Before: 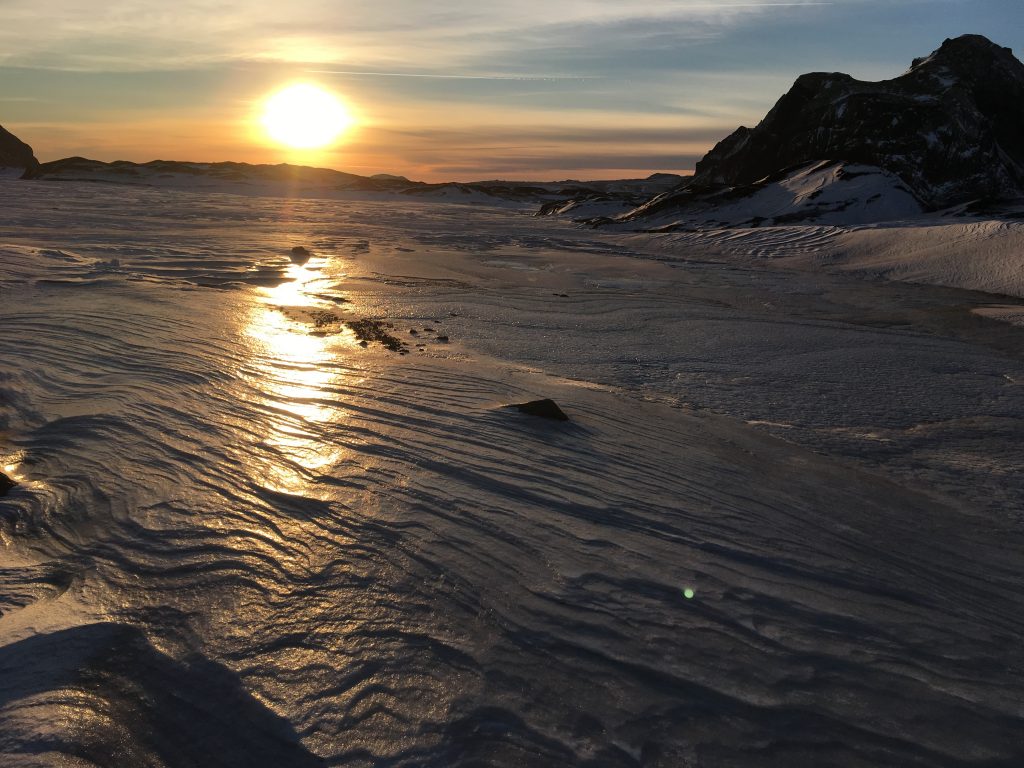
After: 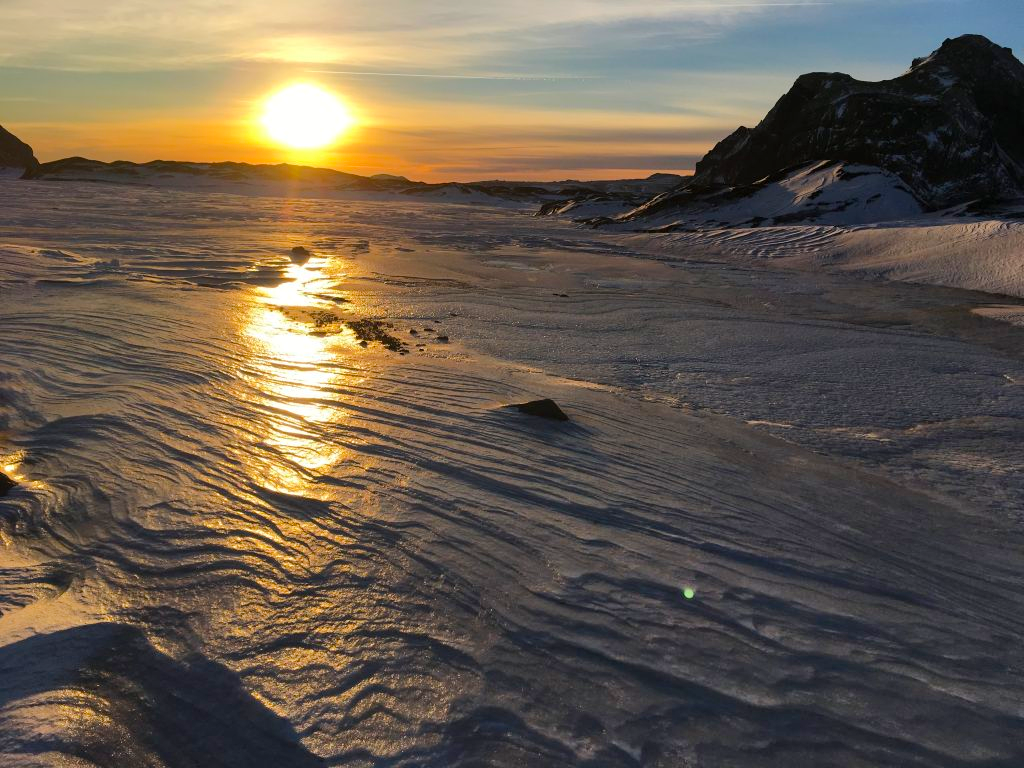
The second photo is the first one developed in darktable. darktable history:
color balance rgb: perceptual saturation grading › global saturation 25%, perceptual brilliance grading › mid-tones 10%, perceptual brilliance grading › shadows 15%, global vibrance 20%
shadows and highlights: radius 264.75, soften with gaussian
